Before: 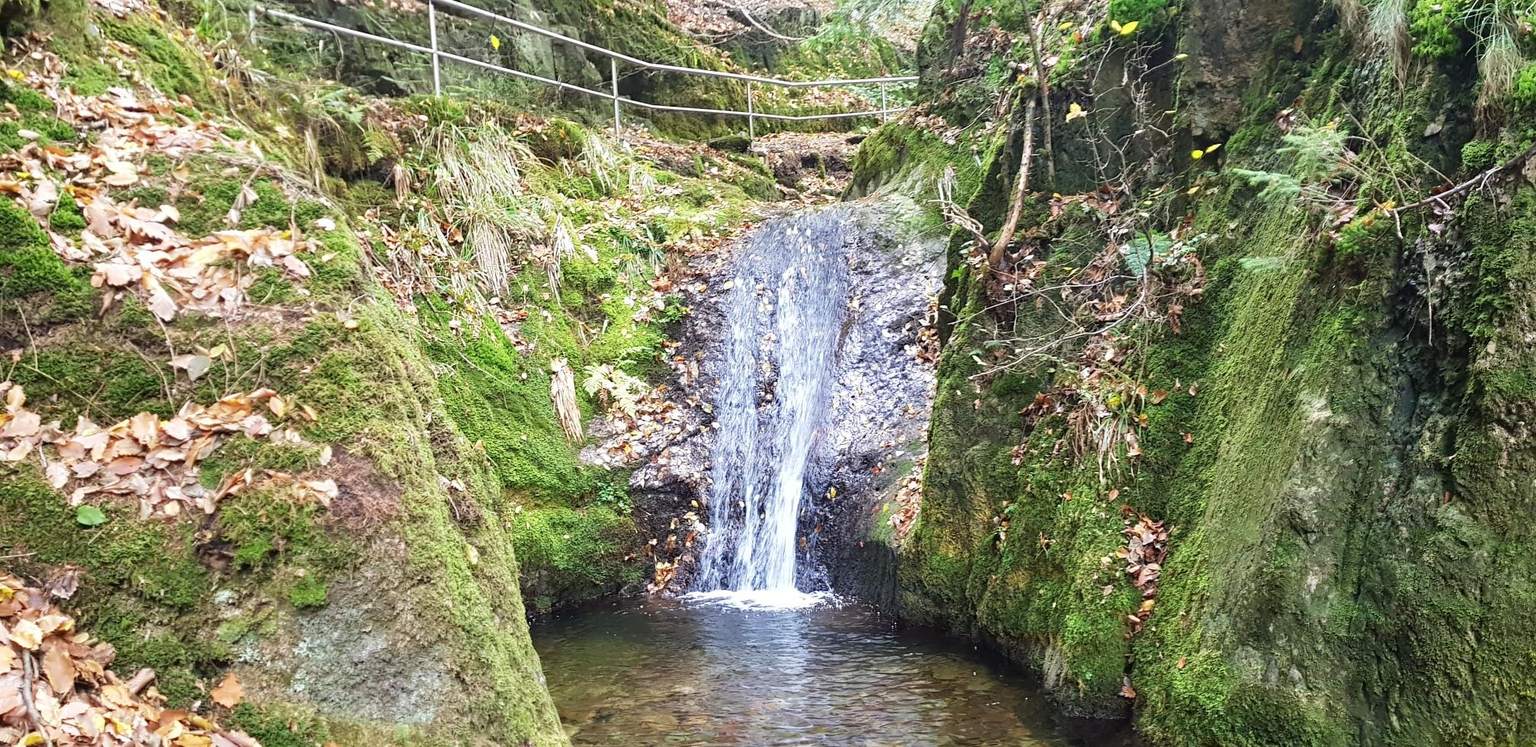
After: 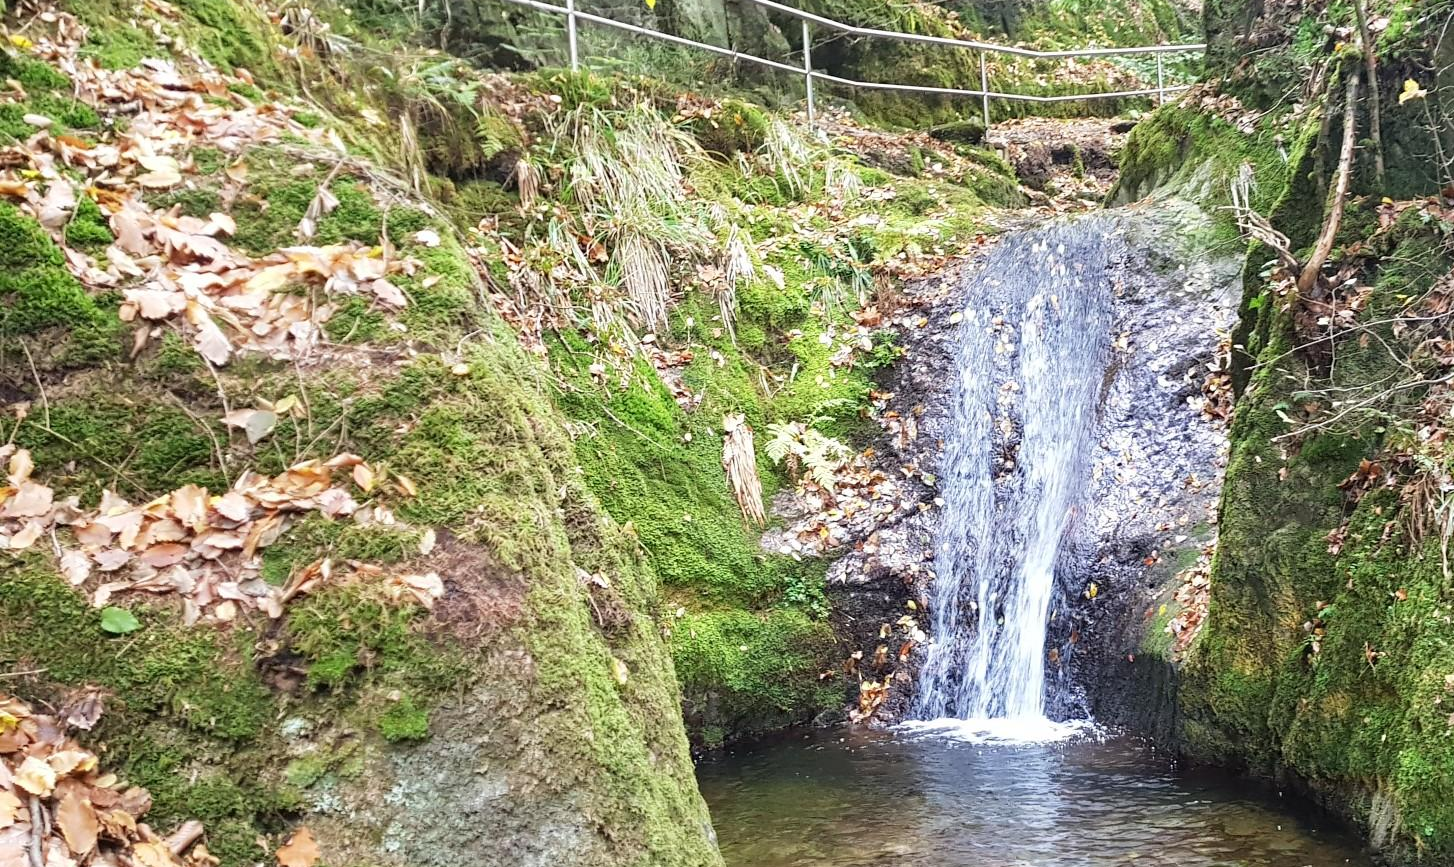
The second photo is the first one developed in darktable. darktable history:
crop: top 5.803%, right 27.836%, bottom 5.656%
